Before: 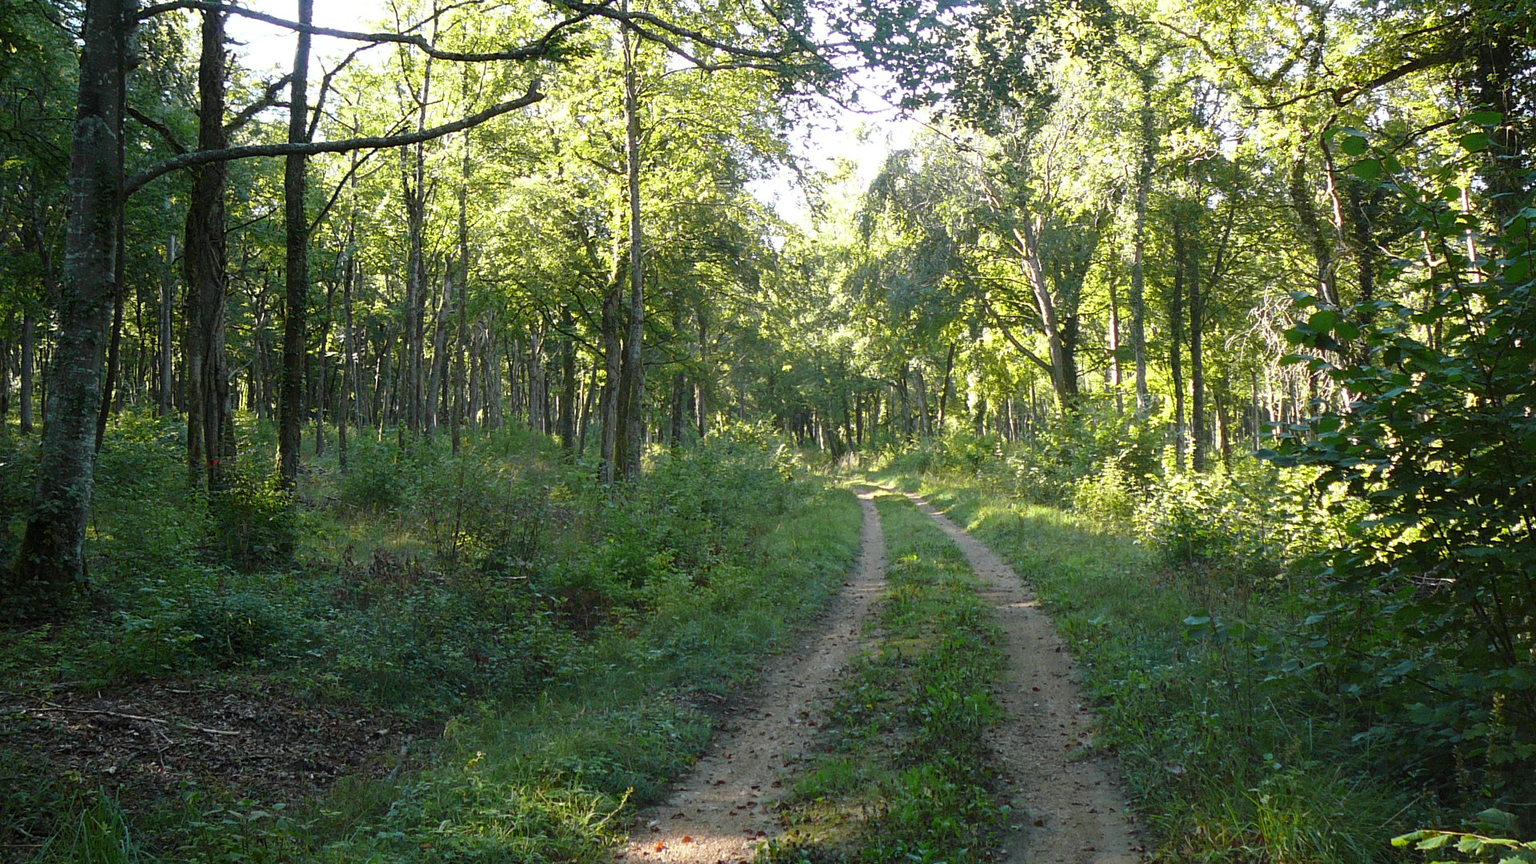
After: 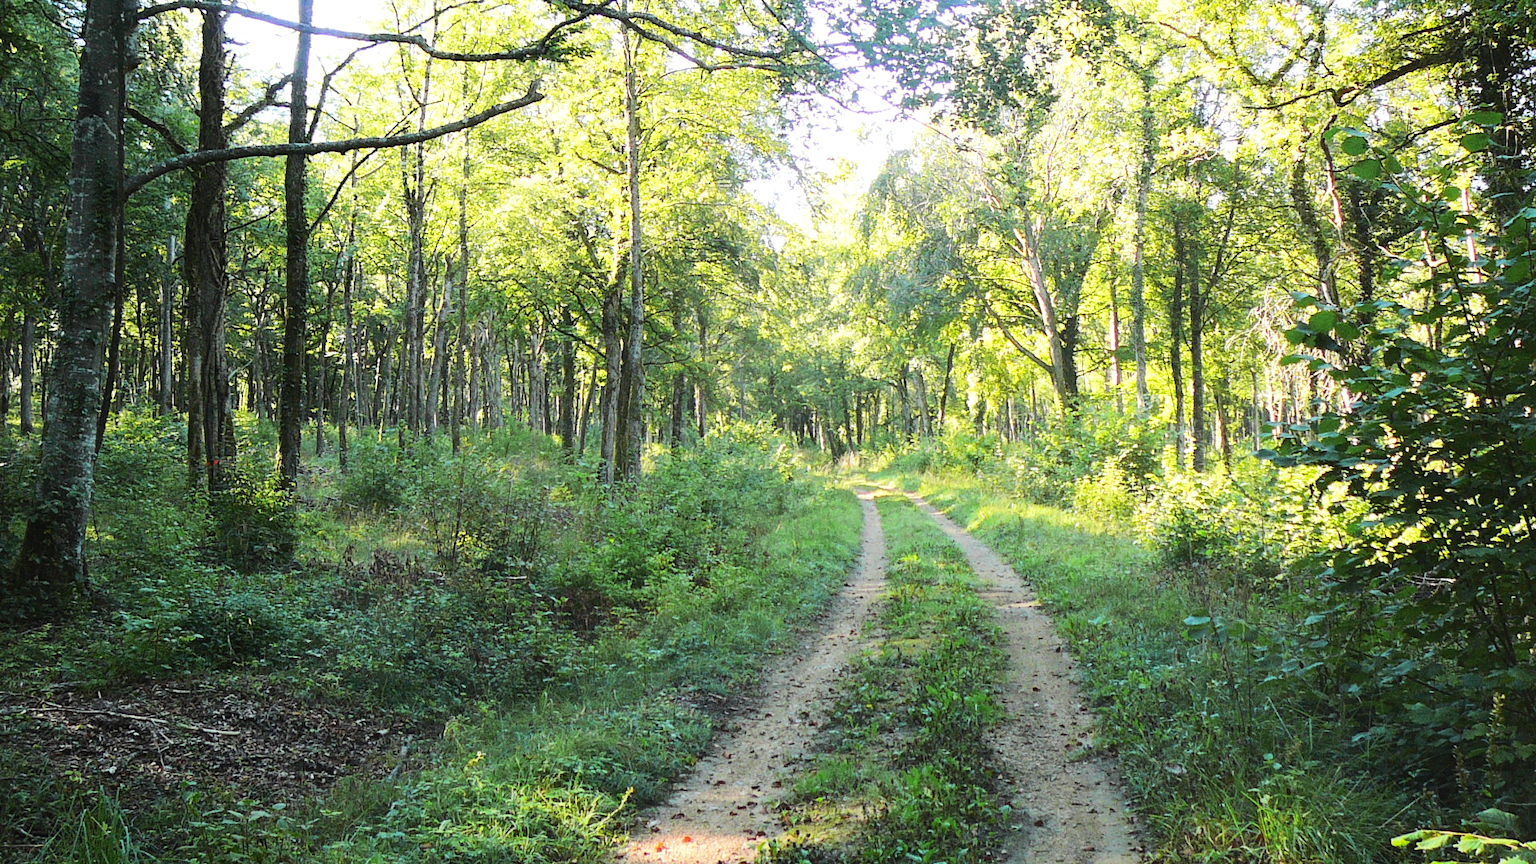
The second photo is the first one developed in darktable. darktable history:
tone curve: curves: ch0 [(0, 0.024) (0.119, 0.146) (0.474, 0.464) (0.718, 0.721) (0.817, 0.839) (1, 0.998)]; ch1 [(0, 0) (0.377, 0.416) (0.439, 0.451) (0.477, 0.477) (0.501, 0.503) (0.538, 0.544) (0.58, 0.602) (0.664, 0.676) (0.783, 0.804) (1, 1)]; ch2 [(0, 0) (0.38, 0.405) (0.463, 0.456) (0.498, 0.497) (0.524, 0.535) (0.578, 0.576) (0.648, 0.665) (1, 1)], preserve colors none
tone equalizer: -7 EV 0.157 EV, -6 EV 0.601 EV, -5 EV 1.12 EV, -4 EV 1.37 EV, -3 EV 1.13 EV, -2 EV 0.6 EV, -1 EV 0.151 EV, edges refinement/feathering 500, mask exposure compensation -1.57 EV, preserve details no
